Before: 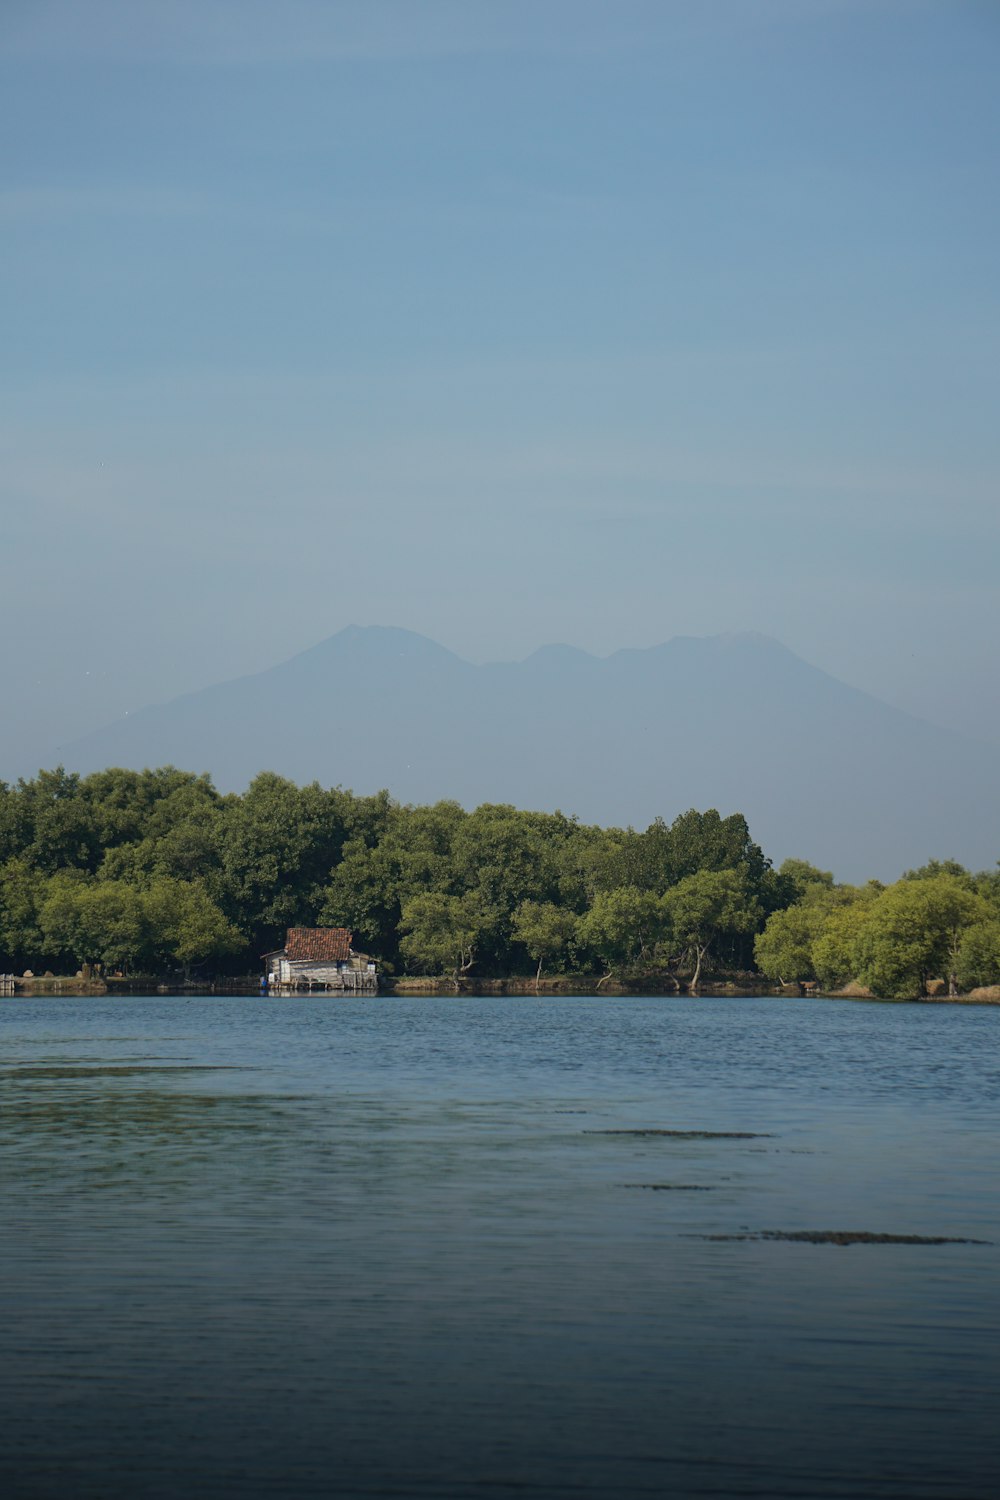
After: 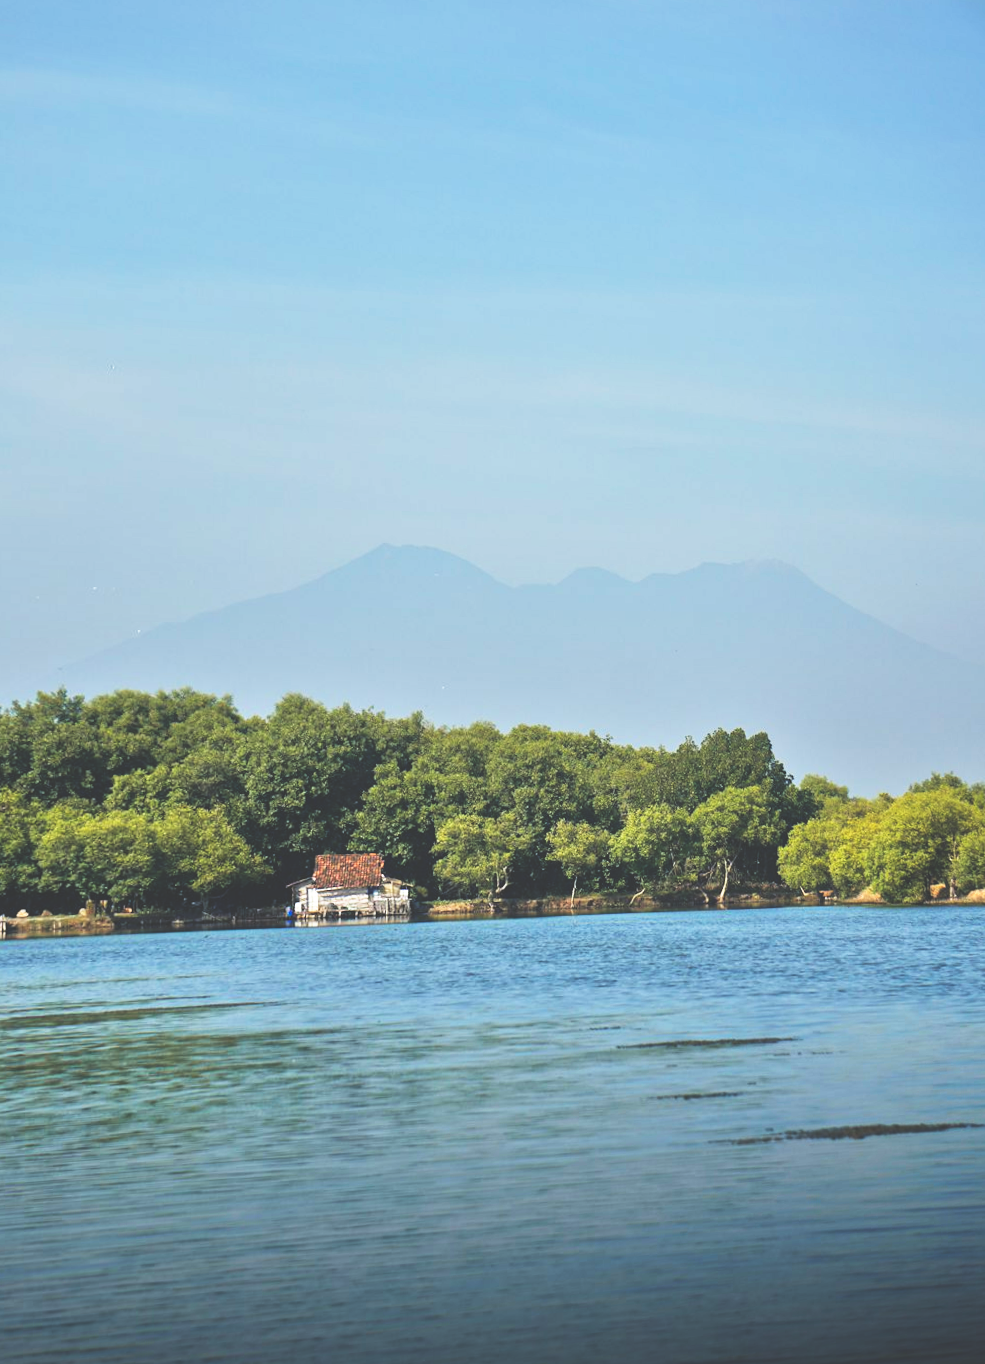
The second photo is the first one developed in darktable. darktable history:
tone equalizer: -7 EV 0.15 EV, -6 EV 0.6 EV, -5 EV 1.15 EV, -4 EV 1.33 EV, -3 EV 1.15 EV, -2 EV 0.6 EV, -1 EV 0.15 EV, mask exposure compensation -0.5 EV
base curve: curves: ch0 [(0, 0.036) (0.007, 0.037) (0.604, 0.887) (1, 1)], preserve colors none
rotate and perspective: rotation -0.013°, lens shift (vertical) -0.027, lens shift (horizontal) 0.178, crop left 0.016, crop right 0.989, crop top 0.082, crop bottom 0.918
